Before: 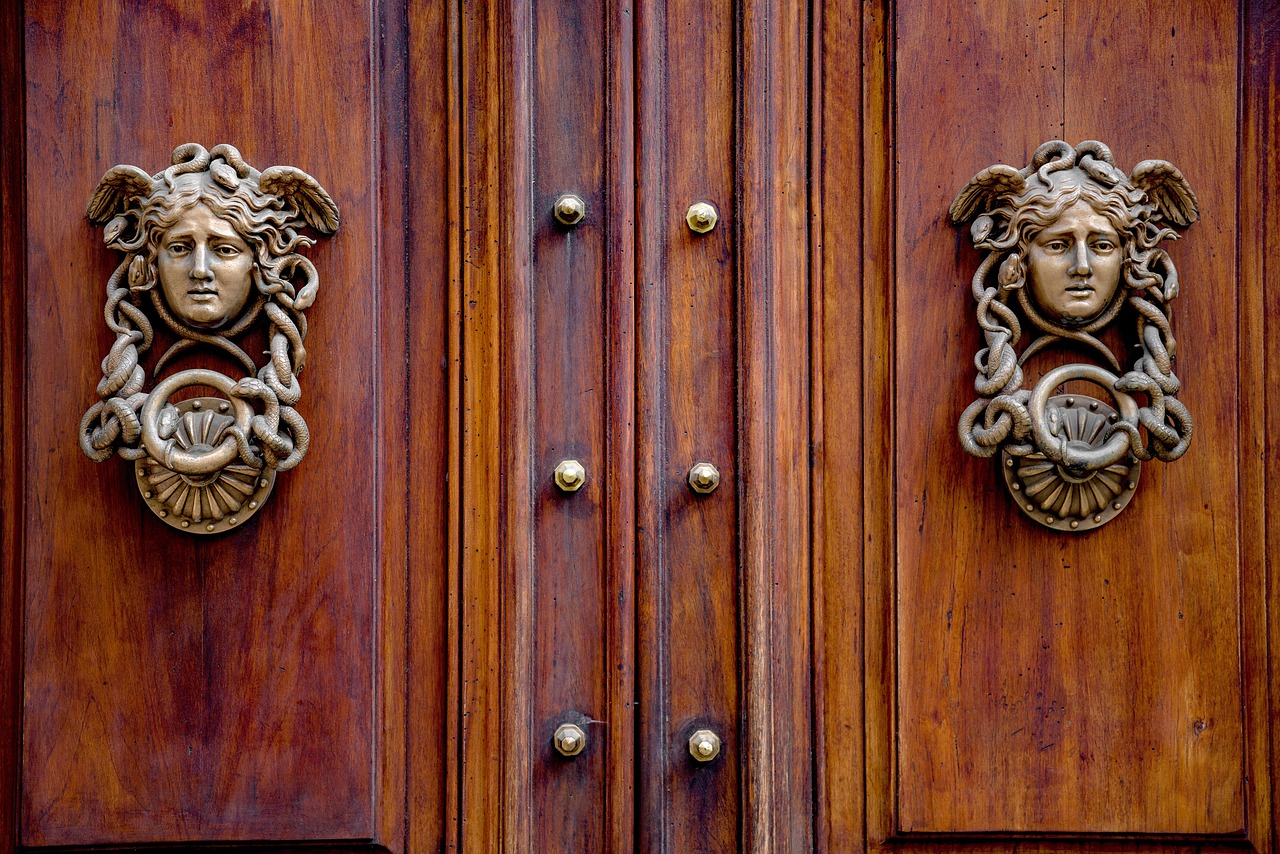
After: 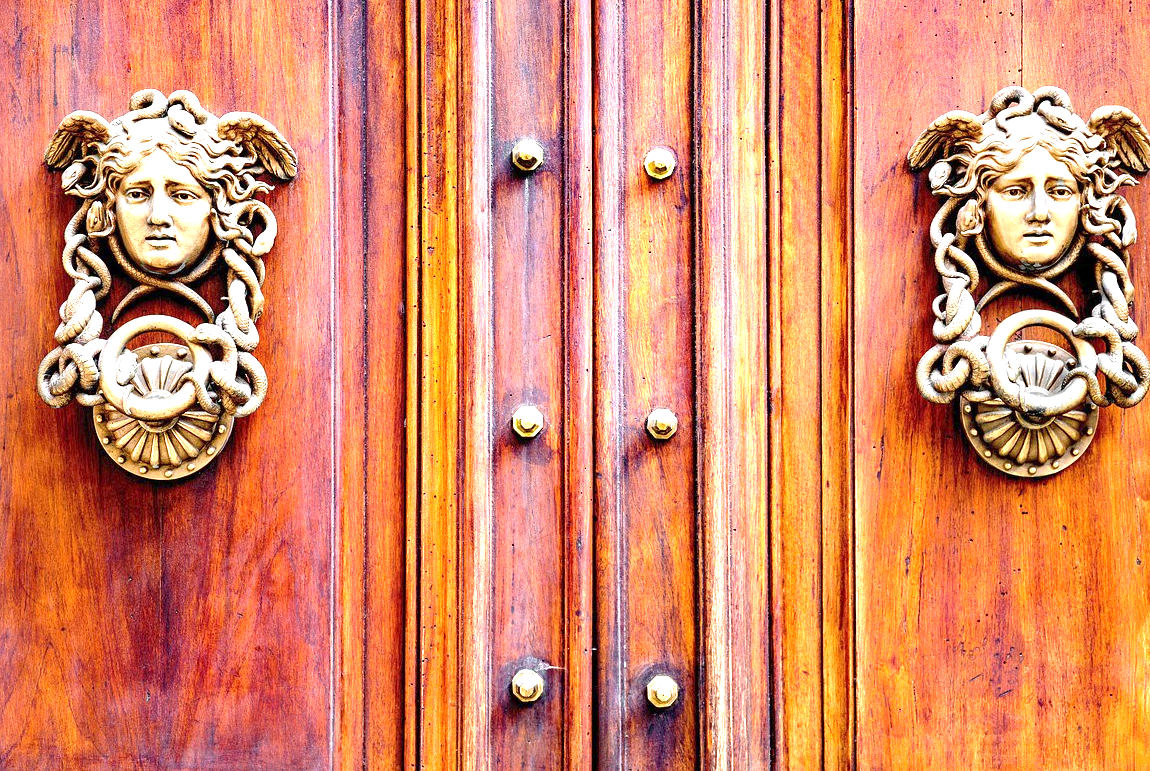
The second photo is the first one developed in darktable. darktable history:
exposure: exposure 2.206 EV, compensate highlight preservation false
crop: left 3.3%, top 6.381%, right 6.785%, bottom 3.323%
